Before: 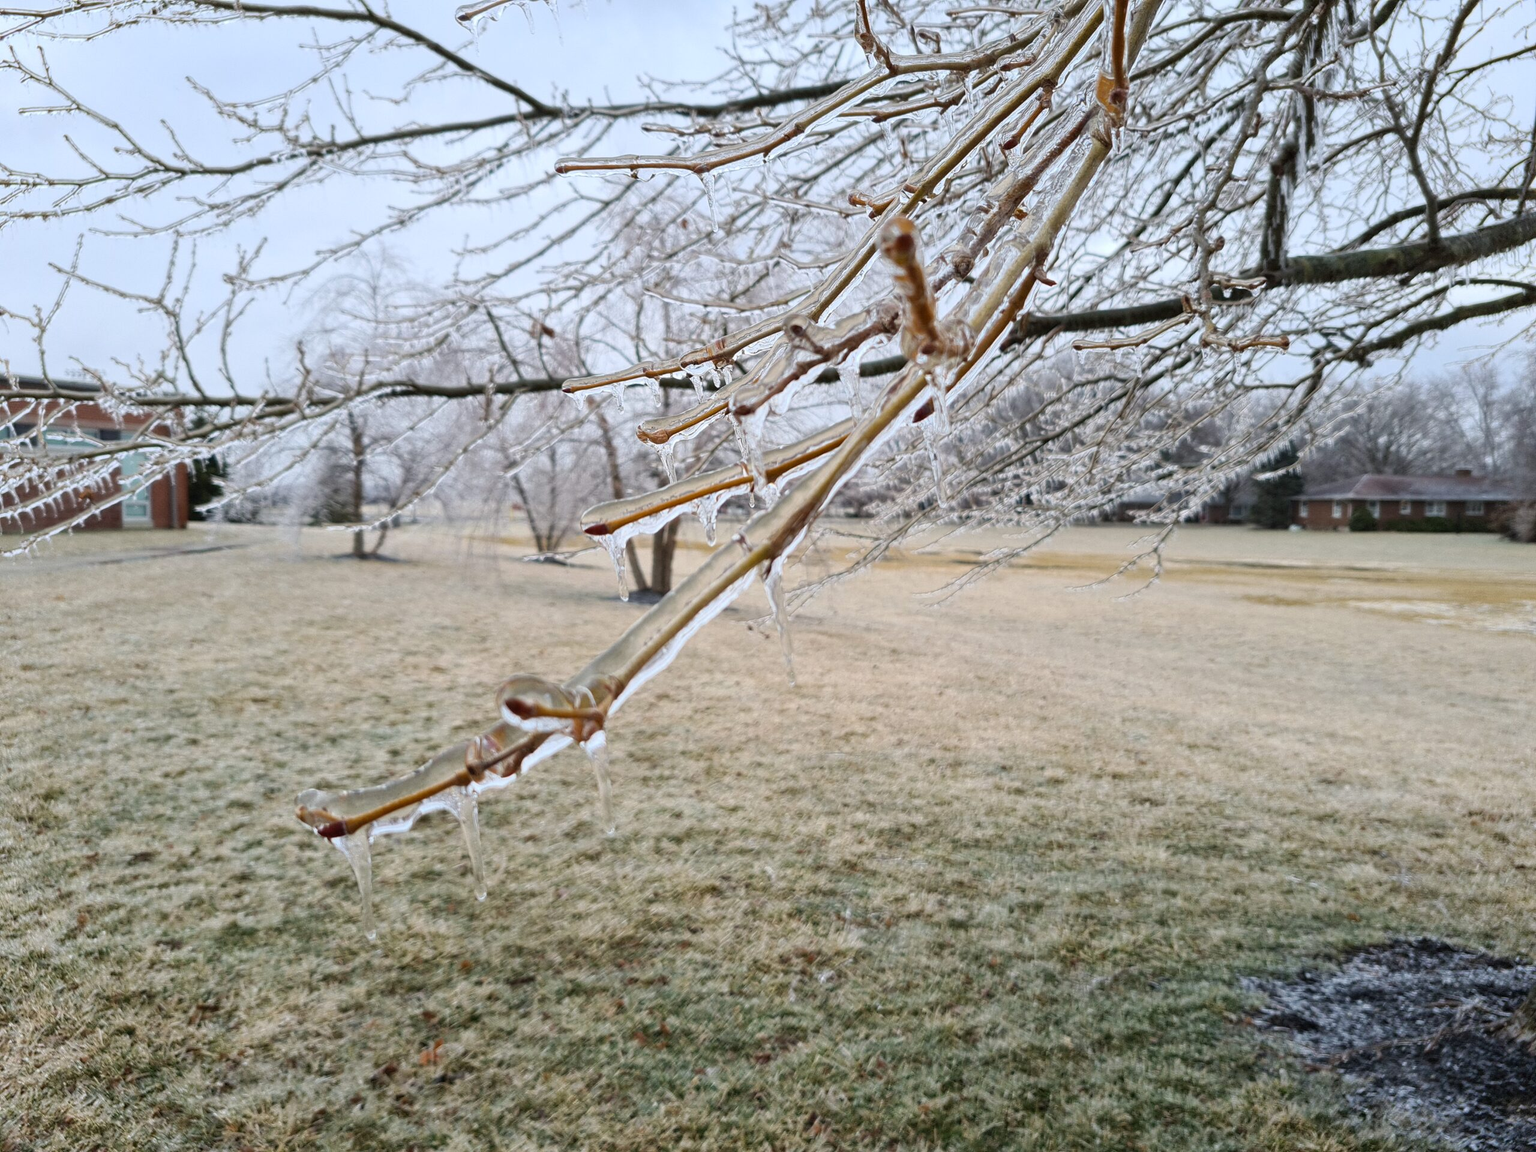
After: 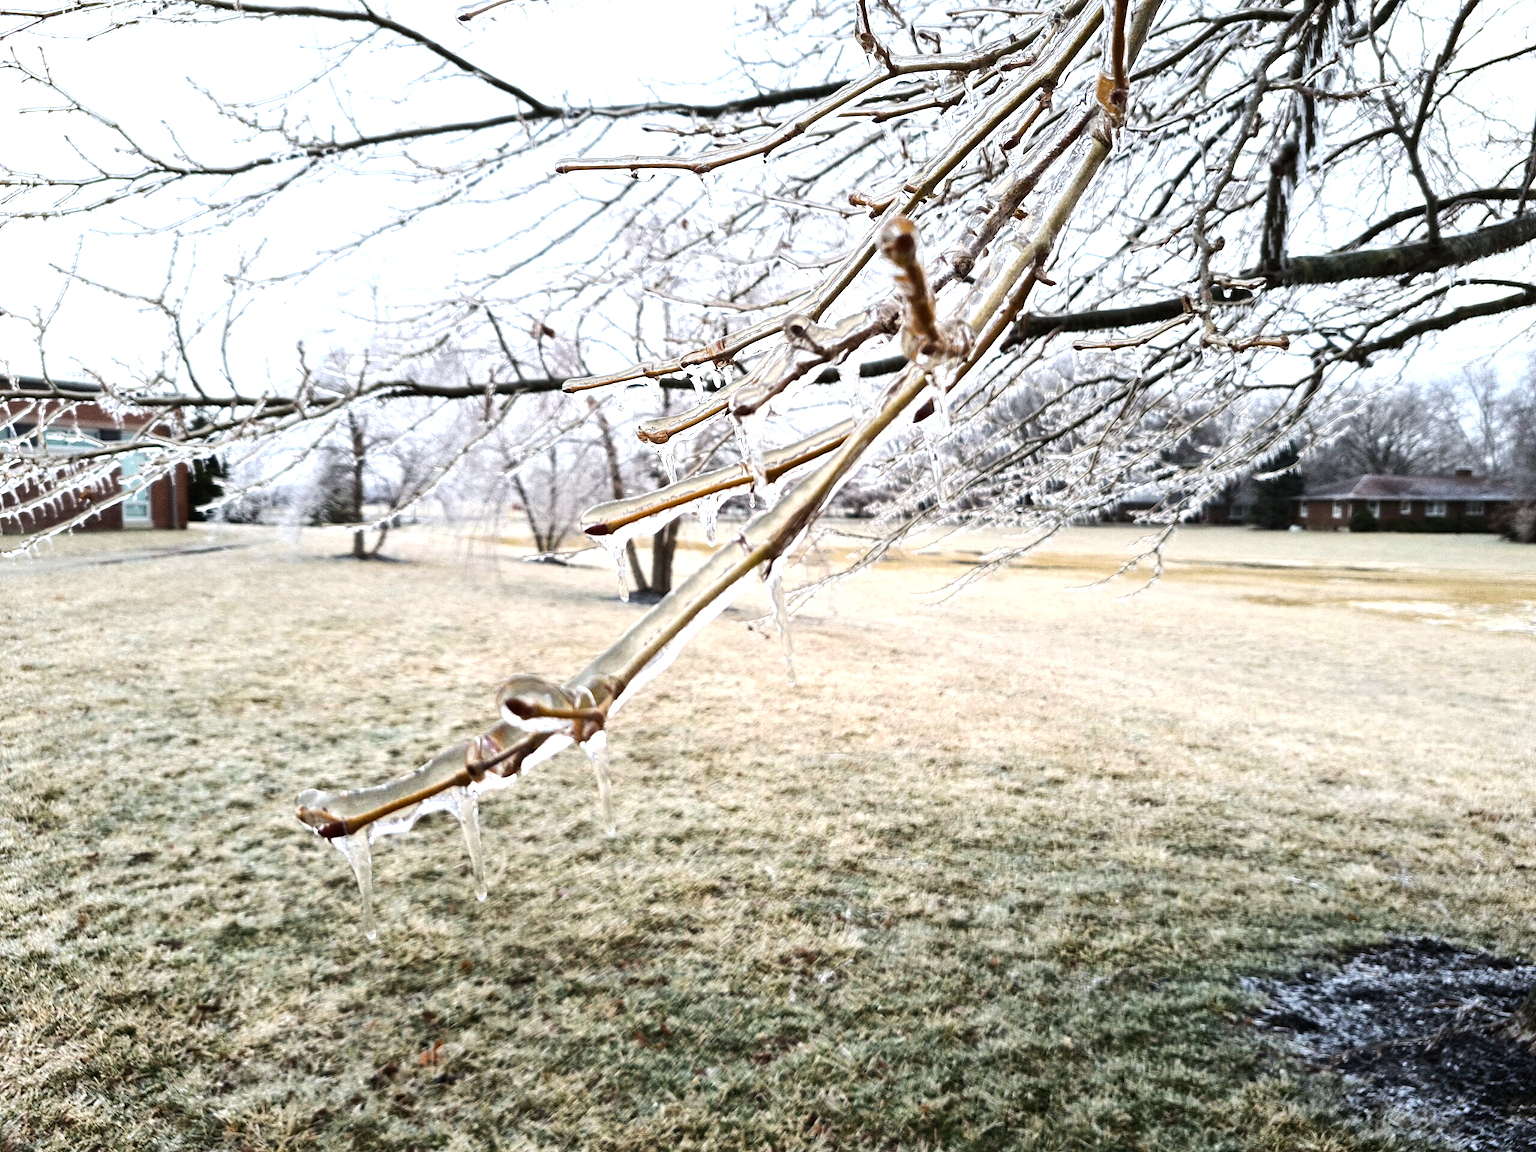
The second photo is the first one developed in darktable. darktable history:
grain: coarseness 0.47 ISO
tone equalizer: -8 EV -1.08 EV, -7 EV -1.01 EV, -6 EV -0.867 EV, -5 EV -0.578 EV, -3 EV 0.578 EV, -2 EV 0.867 EV, -1 EV 1.01 EV, +0 EV 1.08 EV, edges refinement/feathering 500, mask exposure compensation -1.57 EV, preserve details no
color correction: saturation 0.99
